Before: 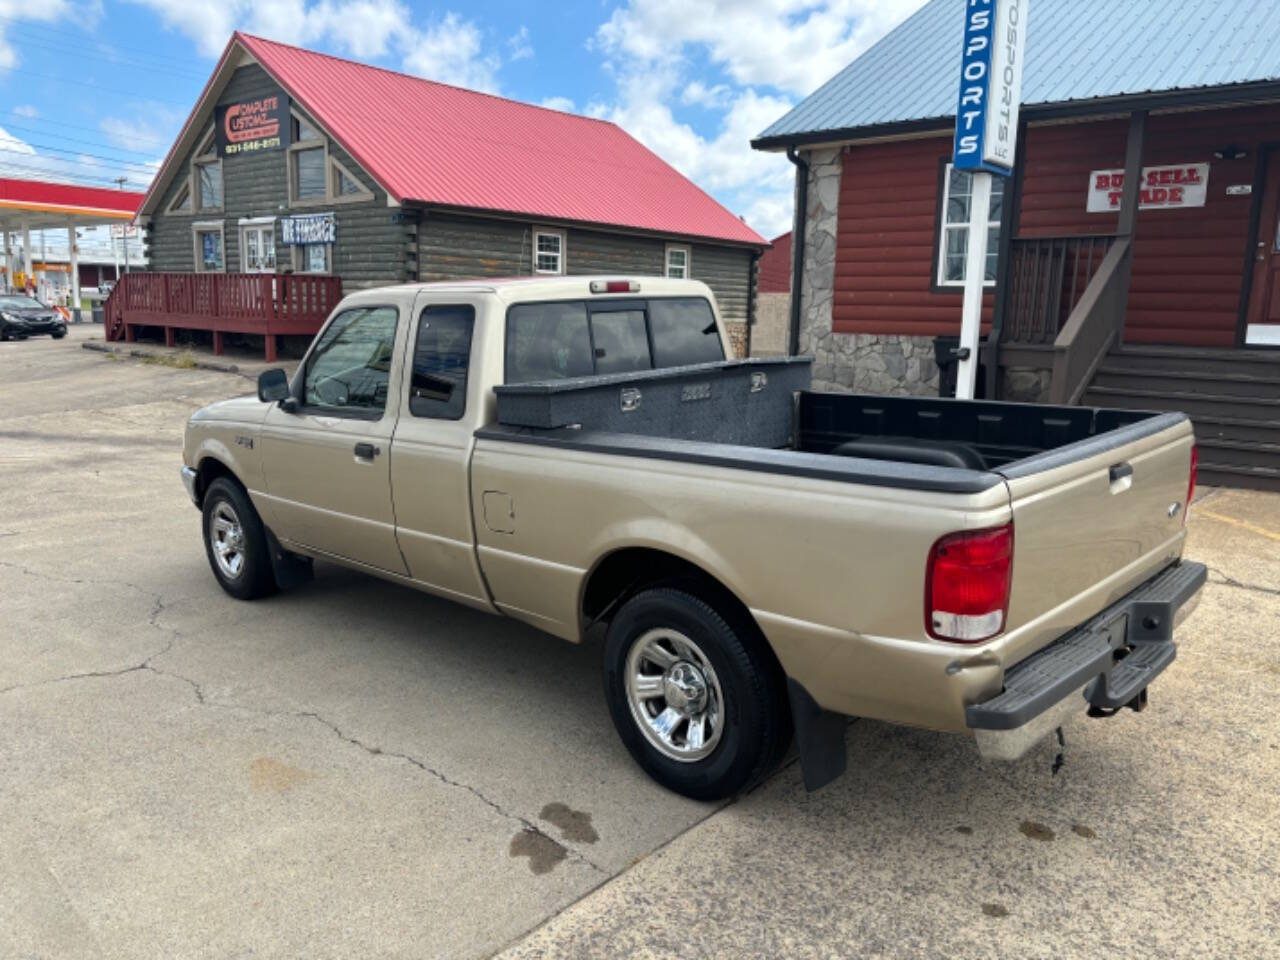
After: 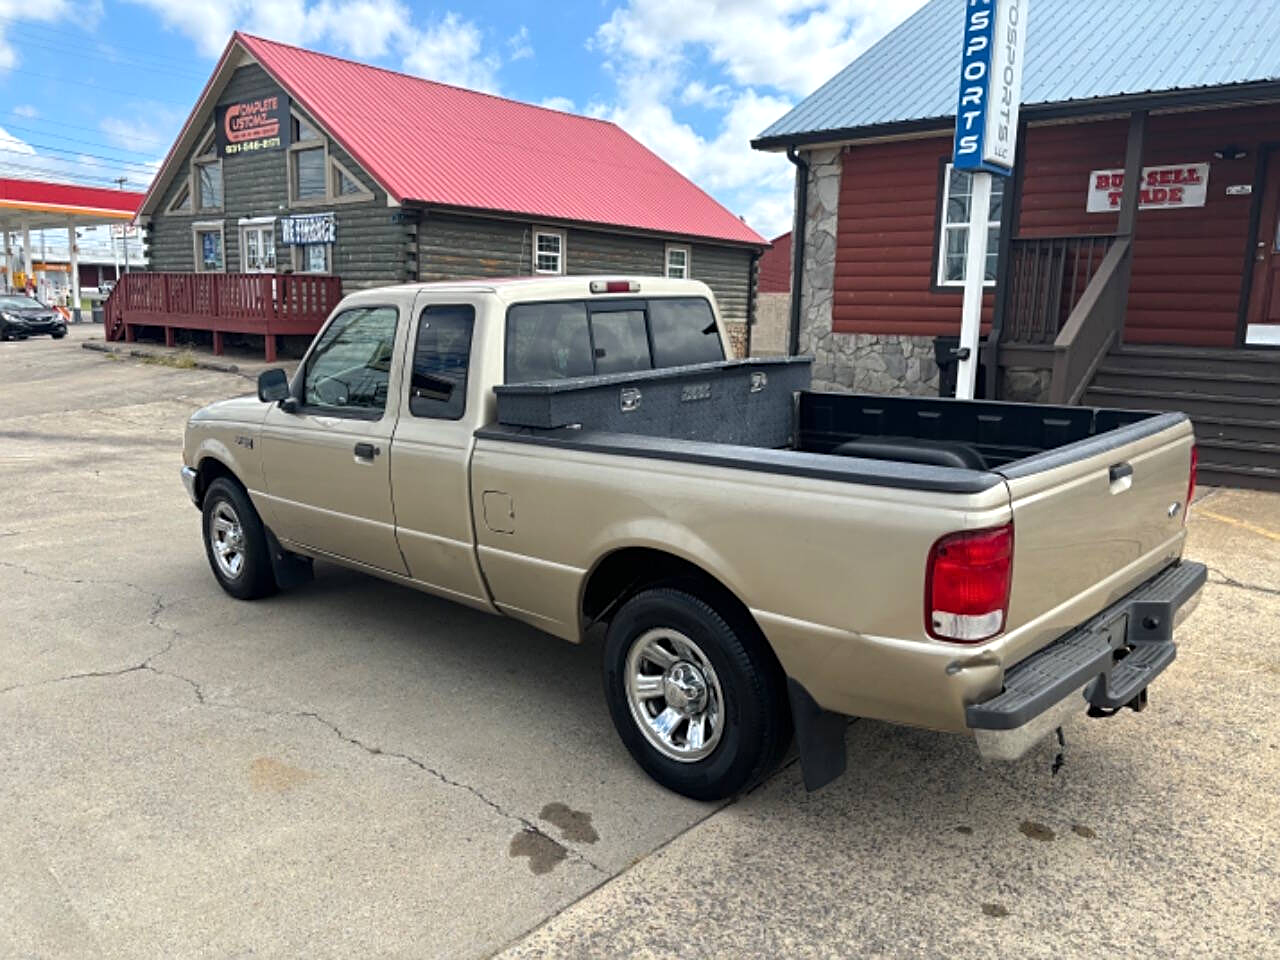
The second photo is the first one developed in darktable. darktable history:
exposure: exposure 0.127 EV, compensate exposure bias true, compensate highlight preservation false
sharpen: on, module defaults
